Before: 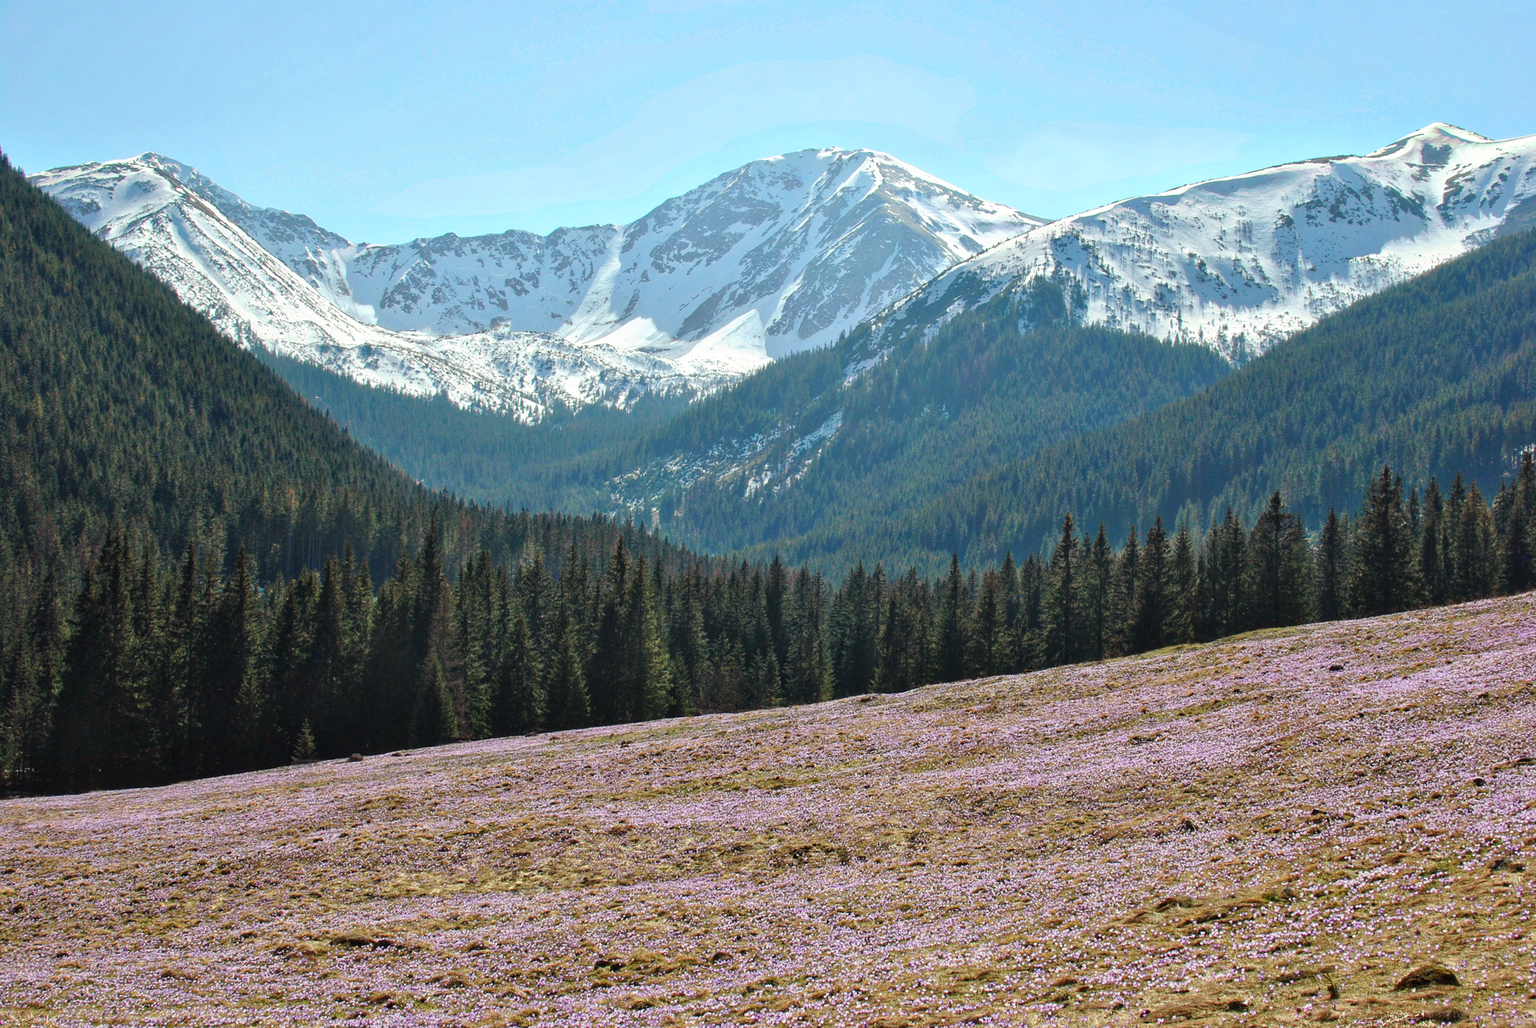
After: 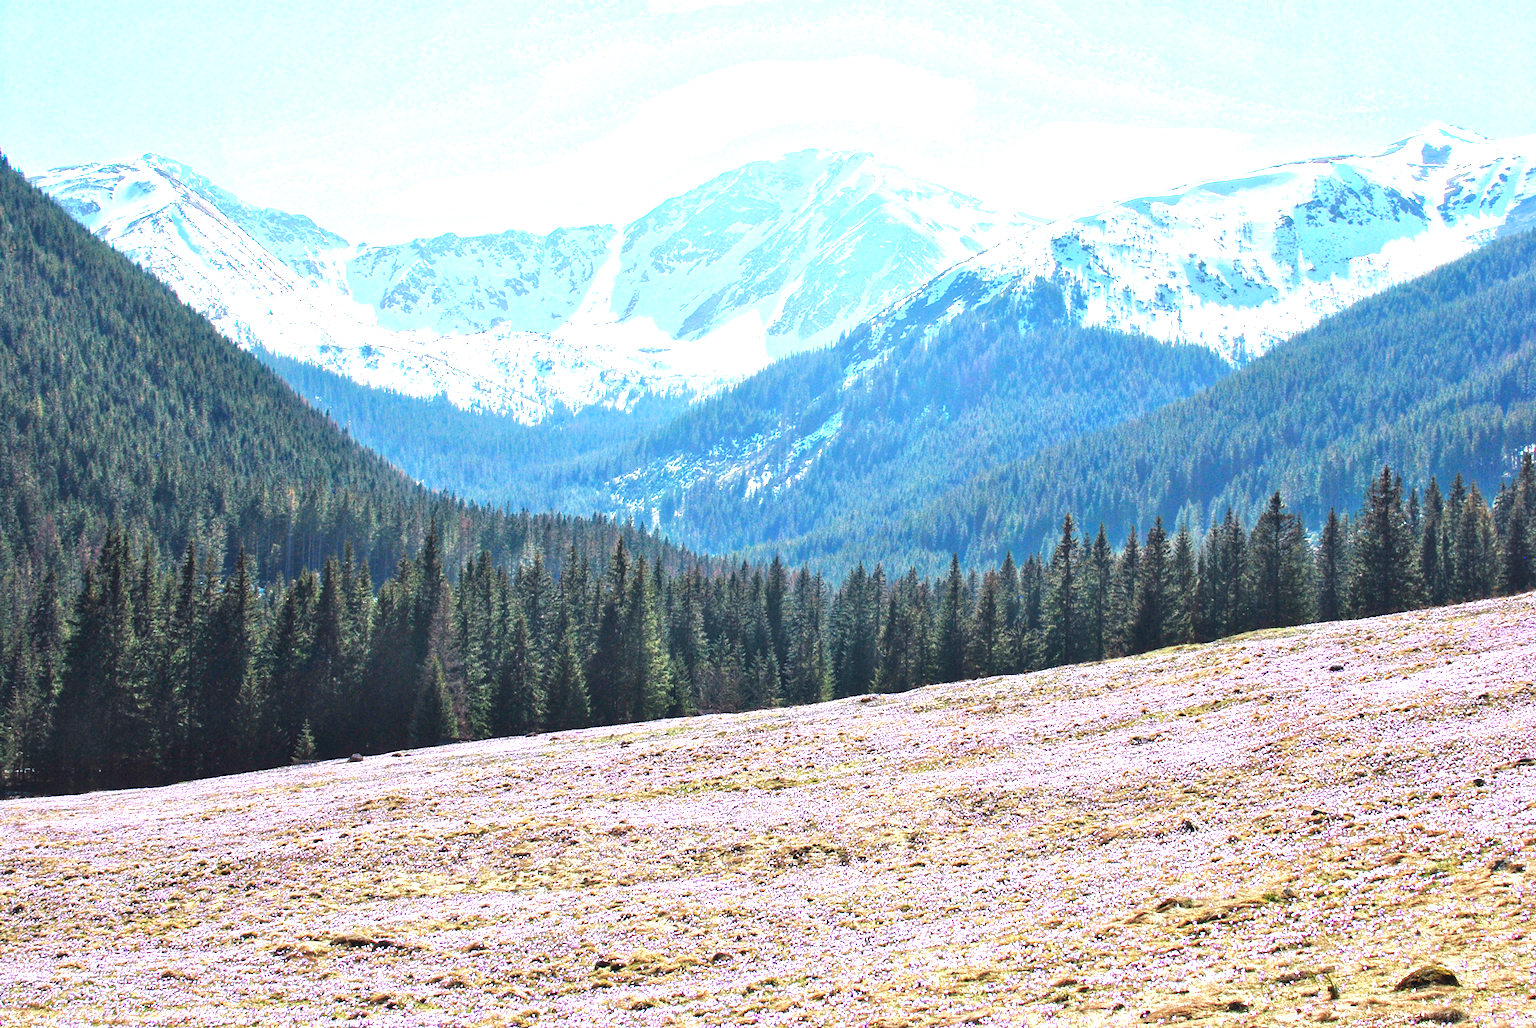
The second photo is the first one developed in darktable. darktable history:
color calibration: gray › normalize channels true, illuminant as shot in camera, x 0.37, y 0.382, temperature 4313.36 K, gamut compression 0.006
exposure: black level correction 0, exposure 1.496 EV, compensate highlight preservation false
